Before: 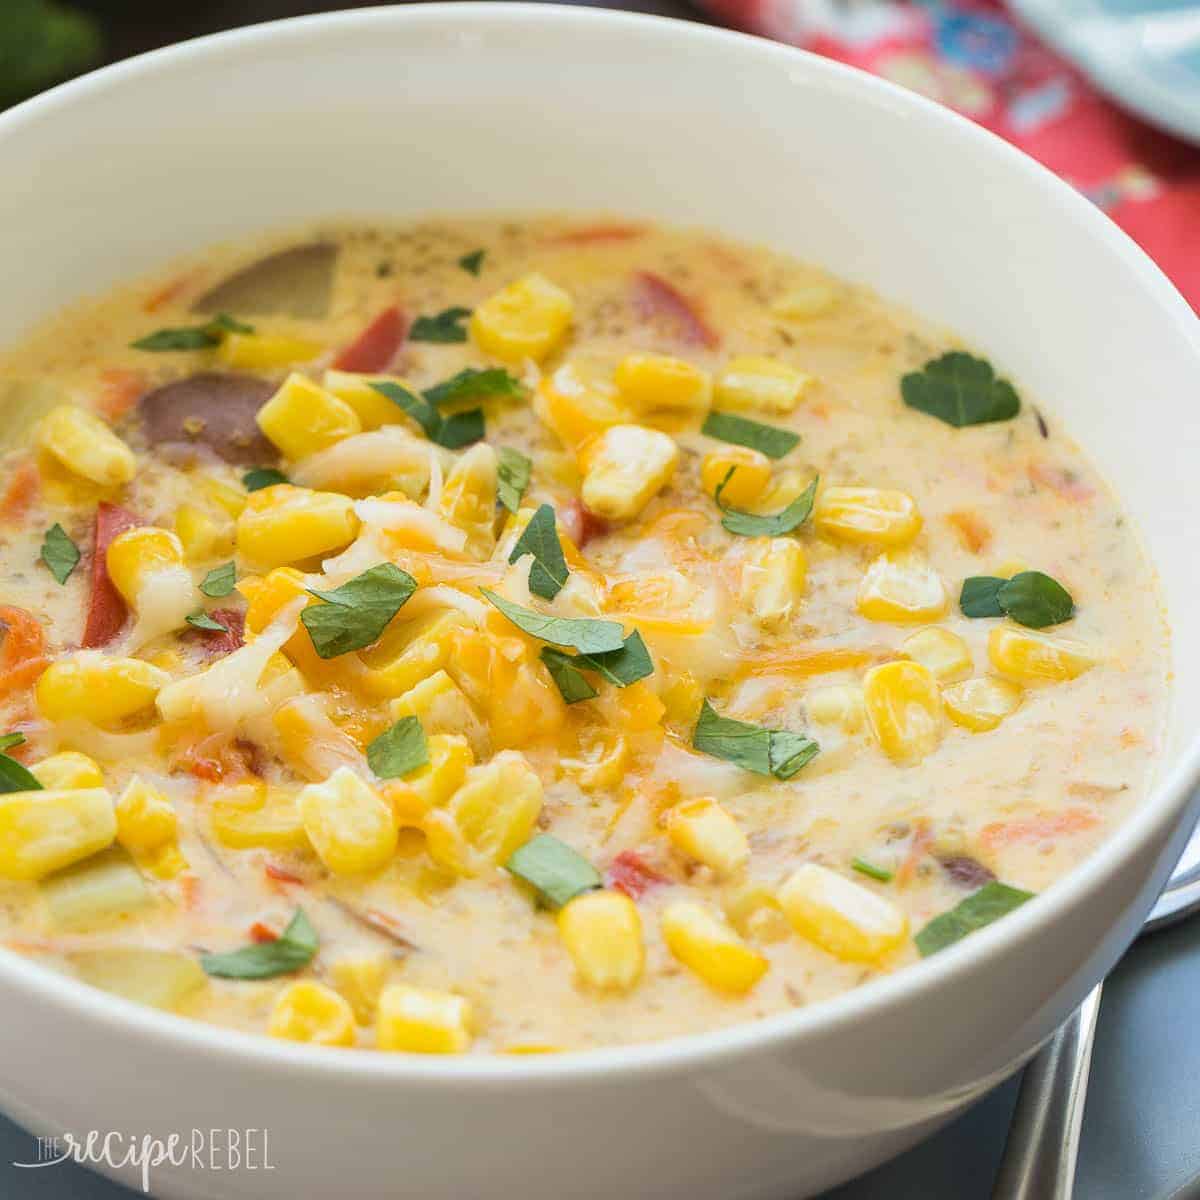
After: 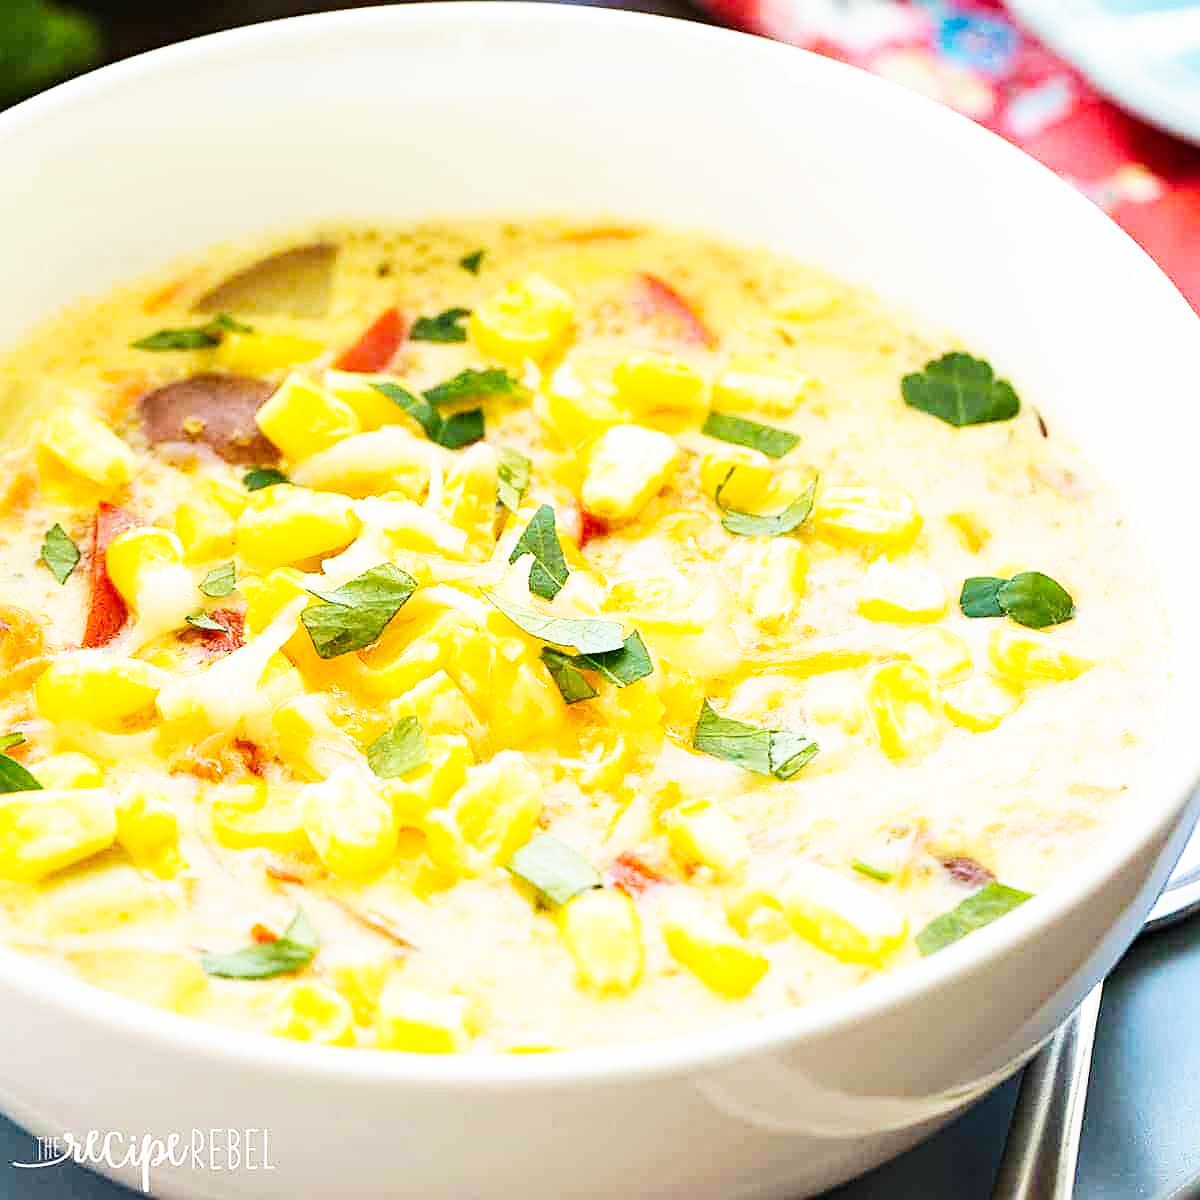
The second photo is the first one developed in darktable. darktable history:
haze removal: compatibility mode true, adaptive false
base curve: curves: ch0 [(0, 0) (0.007, 0.004) (0.027, 0.03) (0.046, 0.07) (0.207, 0.54) (0.442, 0.872) (0.673, 0.972) (1, 1)], preserve colors none
exposure: compensate exposure bias true, compensate highlight preservation false
sharpen: on, module defaults
